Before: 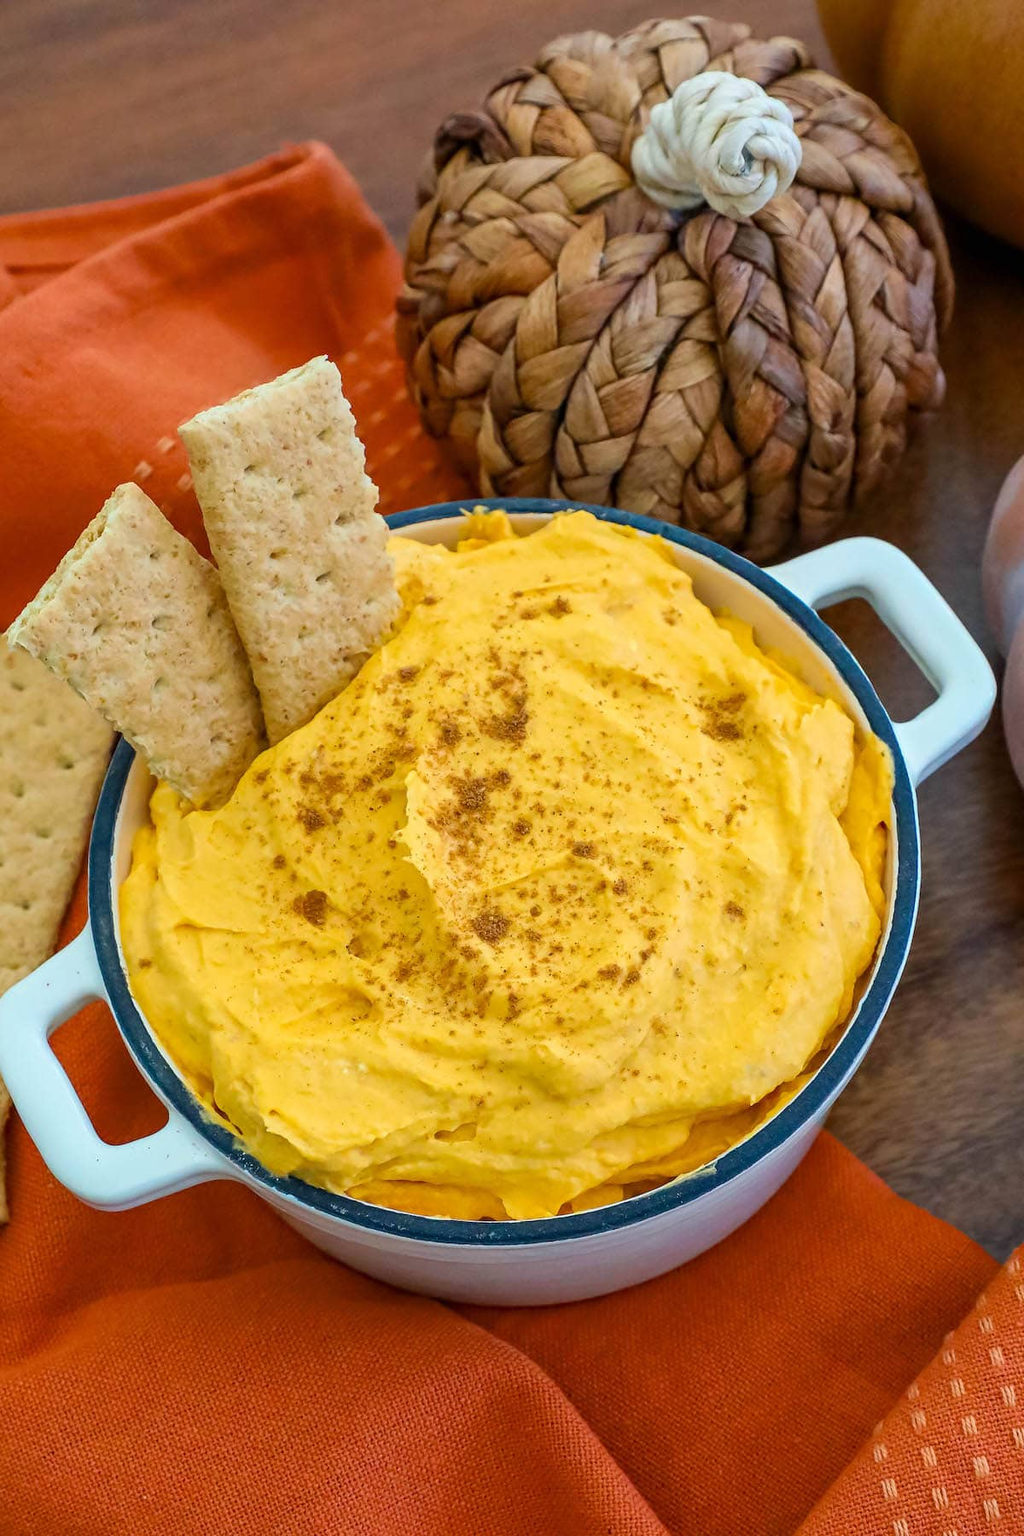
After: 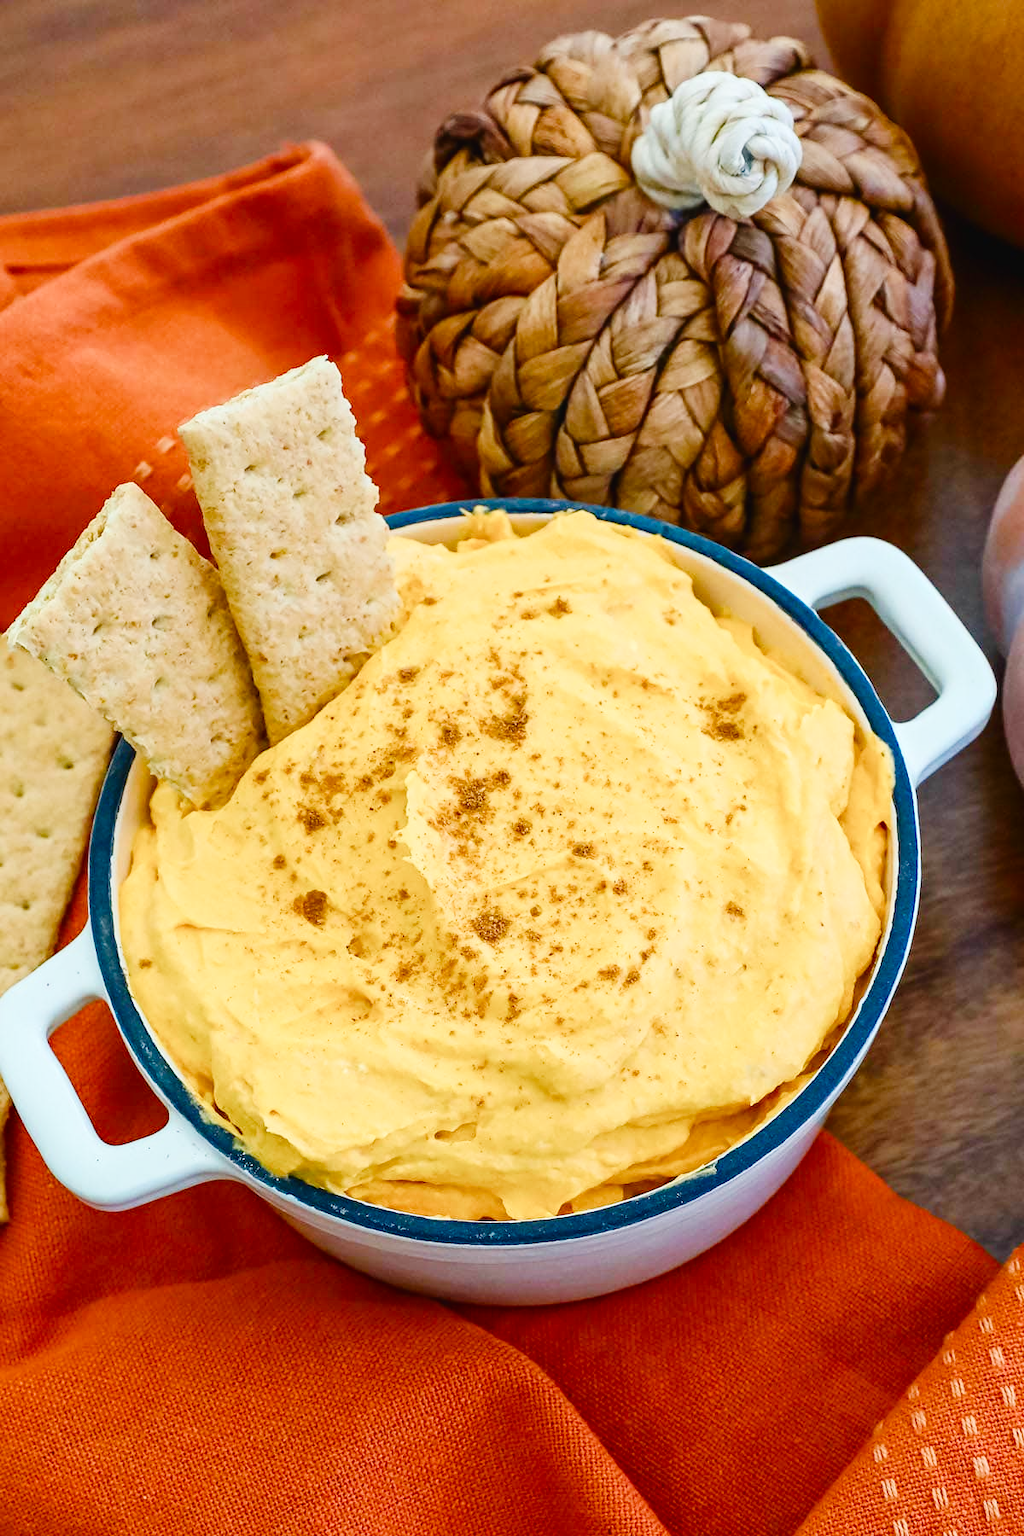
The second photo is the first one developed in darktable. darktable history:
color balance rgb: shadows lift › luminance -20.124%, global offset › luminance 0.698%, perceptual saturation grading › global saturation 20%, perceptual saturation grading › highlights -50.41%, perceptual saturation grading › shadows 31.054%, global vibrance 20%
shadows and highlights: shadows -28.49, highlights 30.29
tone curve: curves: ch0 [(0, 0) (0.004, 0.001) (0.133, 0.112) (0.325, 0.362) (0.832, 0.893) (1, 1)], preserve colors none
